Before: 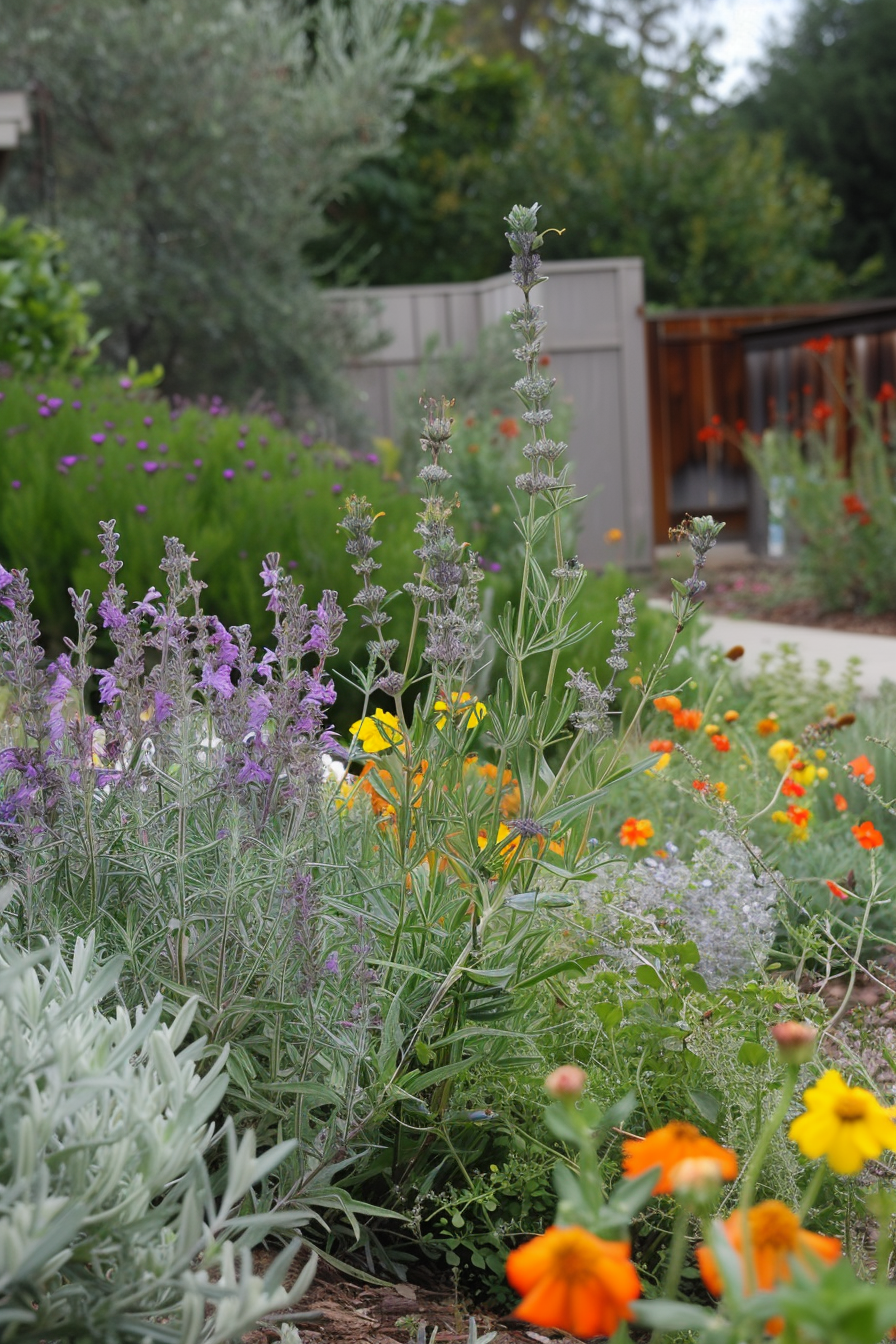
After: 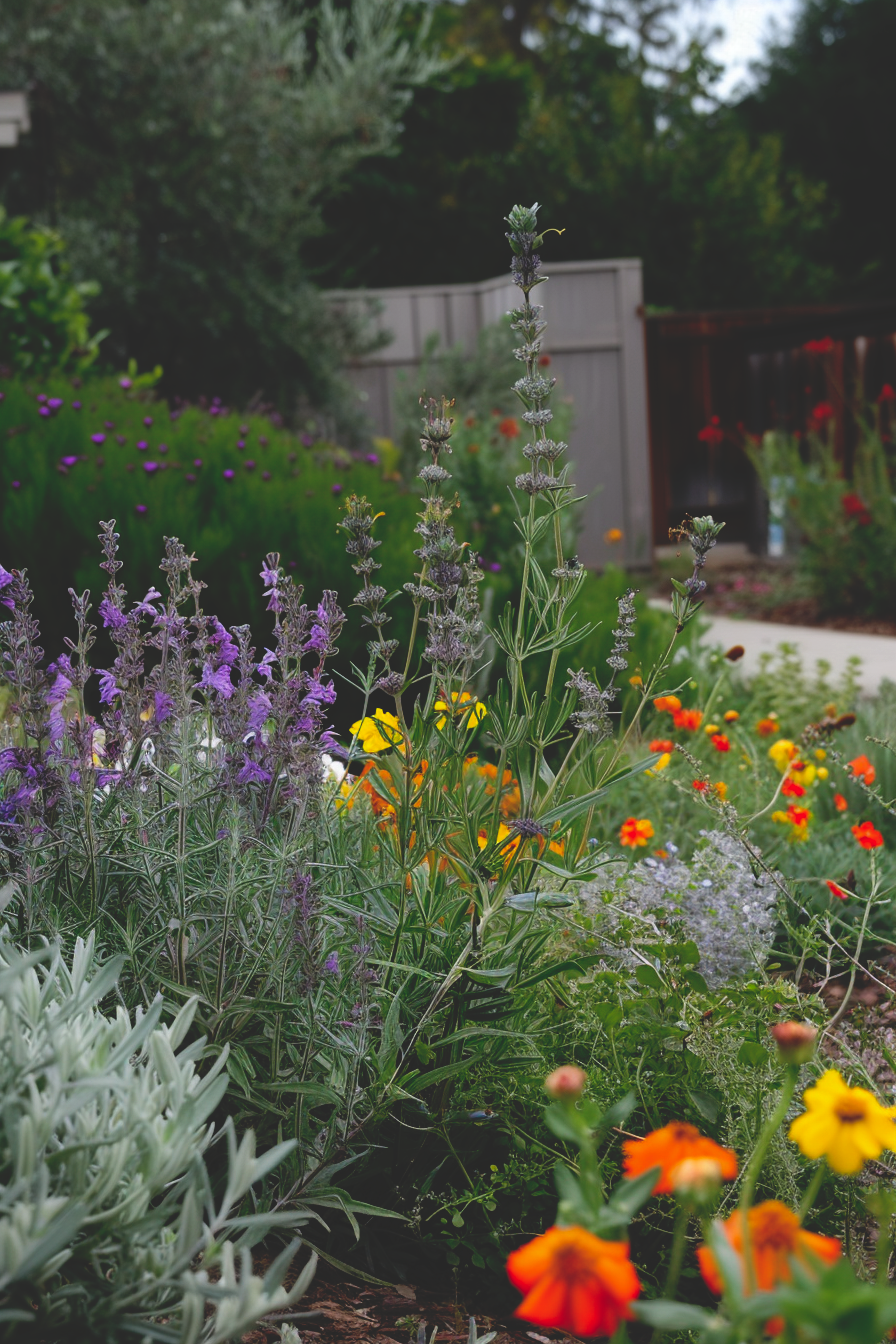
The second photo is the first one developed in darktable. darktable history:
base curve: curves: ch0 [(0, 0.02) (0.083, 0.036) (1, 1)], preserve colors none
